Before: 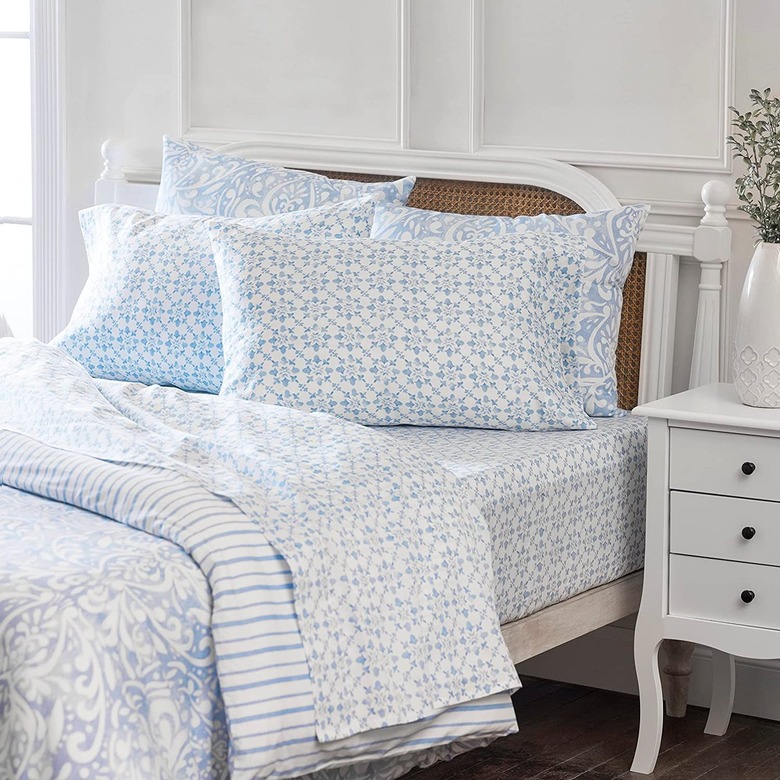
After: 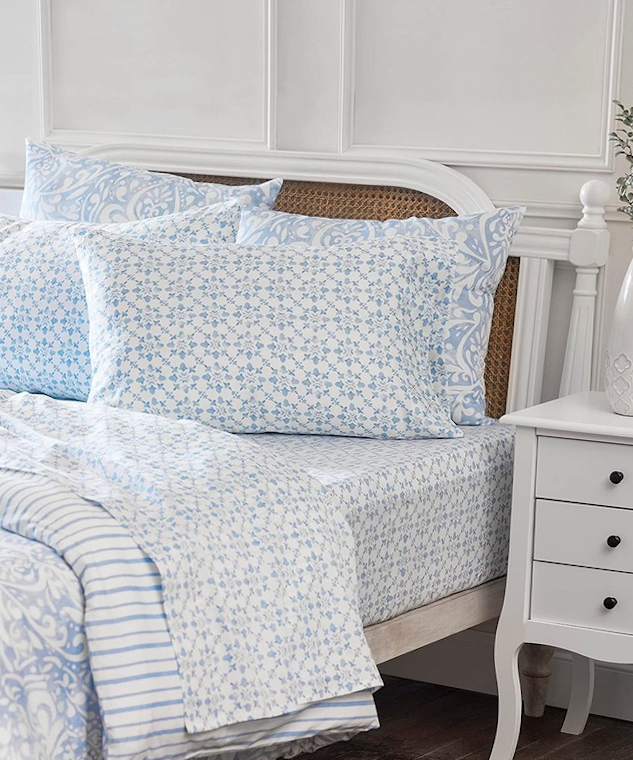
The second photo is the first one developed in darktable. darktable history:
crop and rotate: left 14.584%
rotate and perspective: rotation 0.074°, lens shift (vertical) 0.096, lens shift (horizontal) -0.041, crop left 0.043, crop right 0.952, crop top 0.024, crop bottom 0.979
